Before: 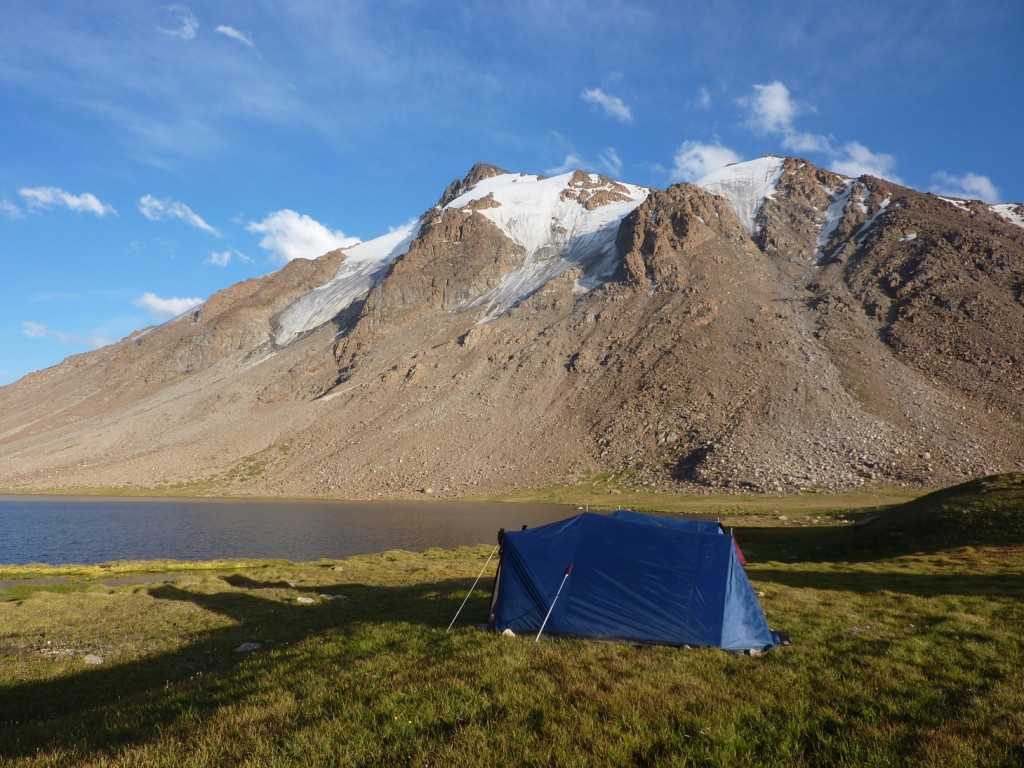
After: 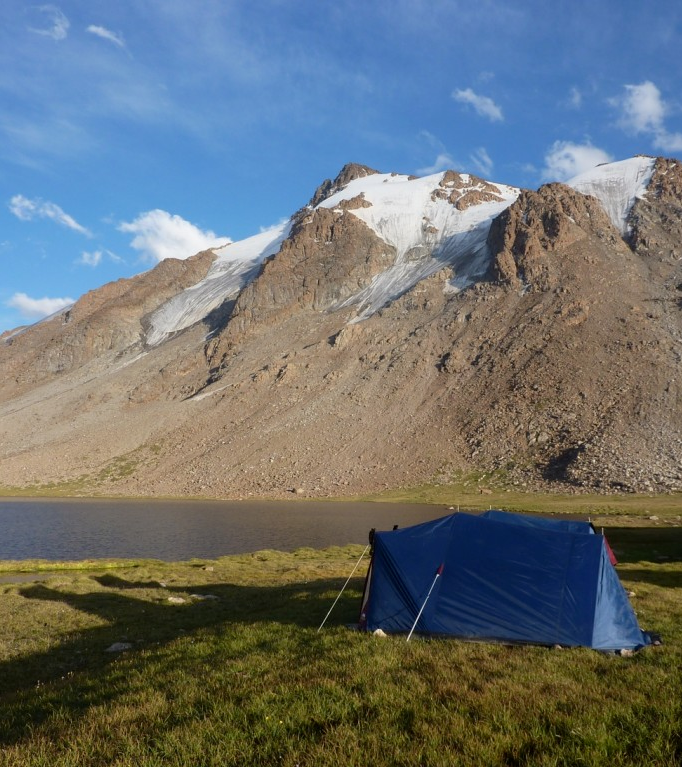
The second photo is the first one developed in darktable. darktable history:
exposure: black level correction 0.002, exposure -0.1 EV, compensate highlight preservation false
crop and rotate: left 12.673%, right 20.66%
